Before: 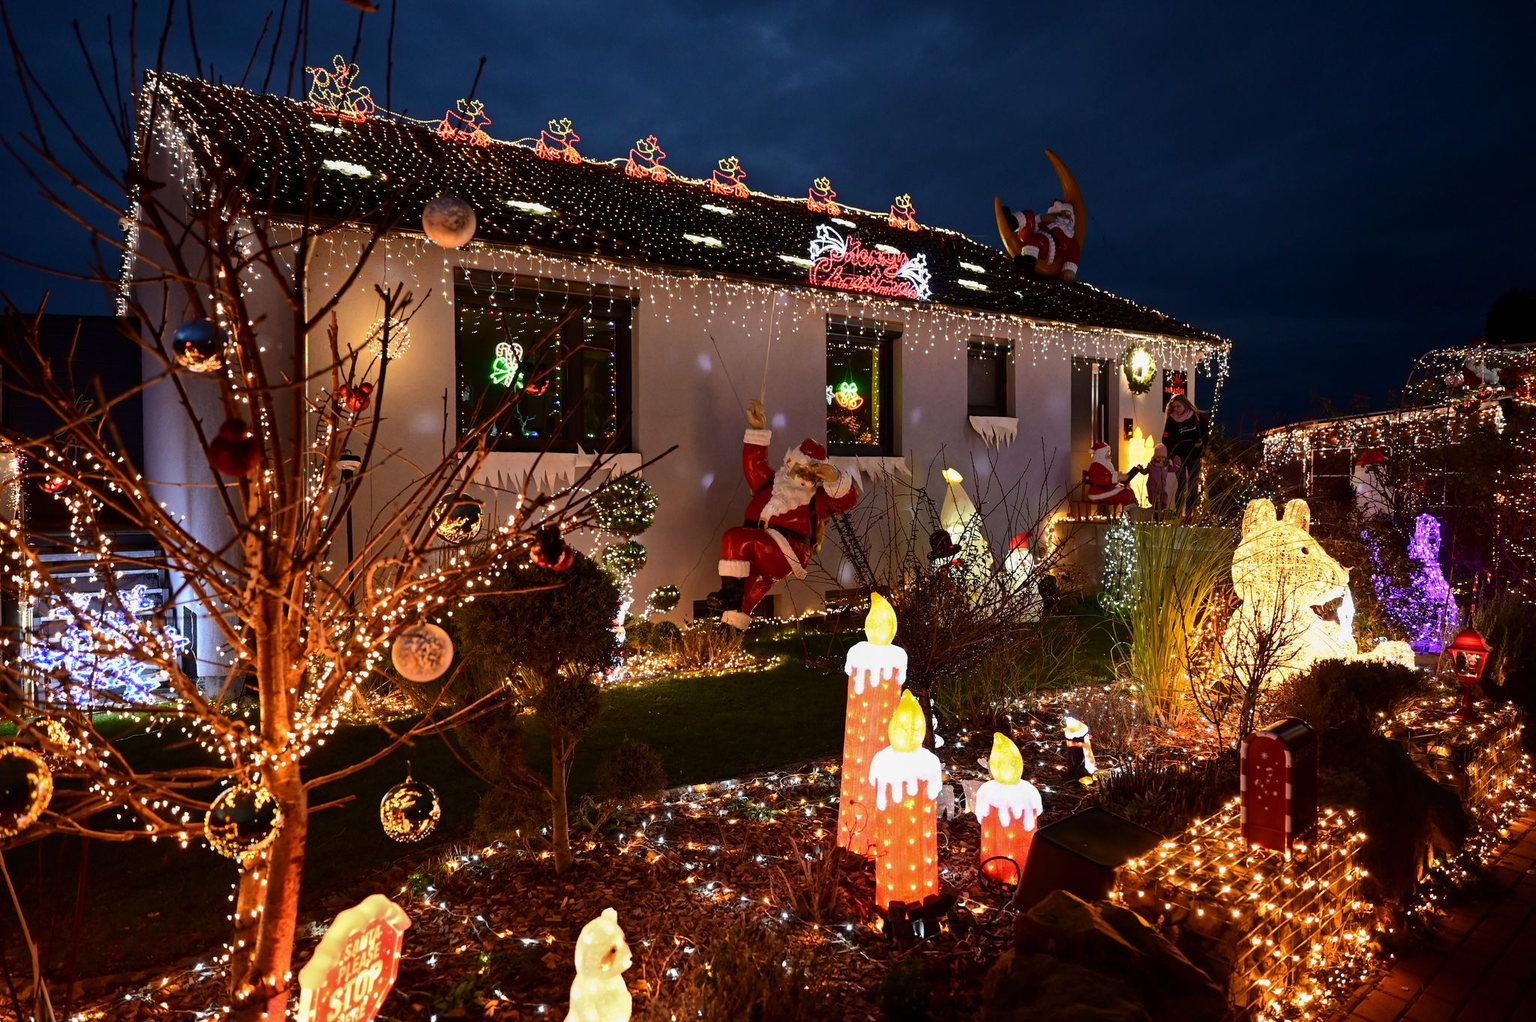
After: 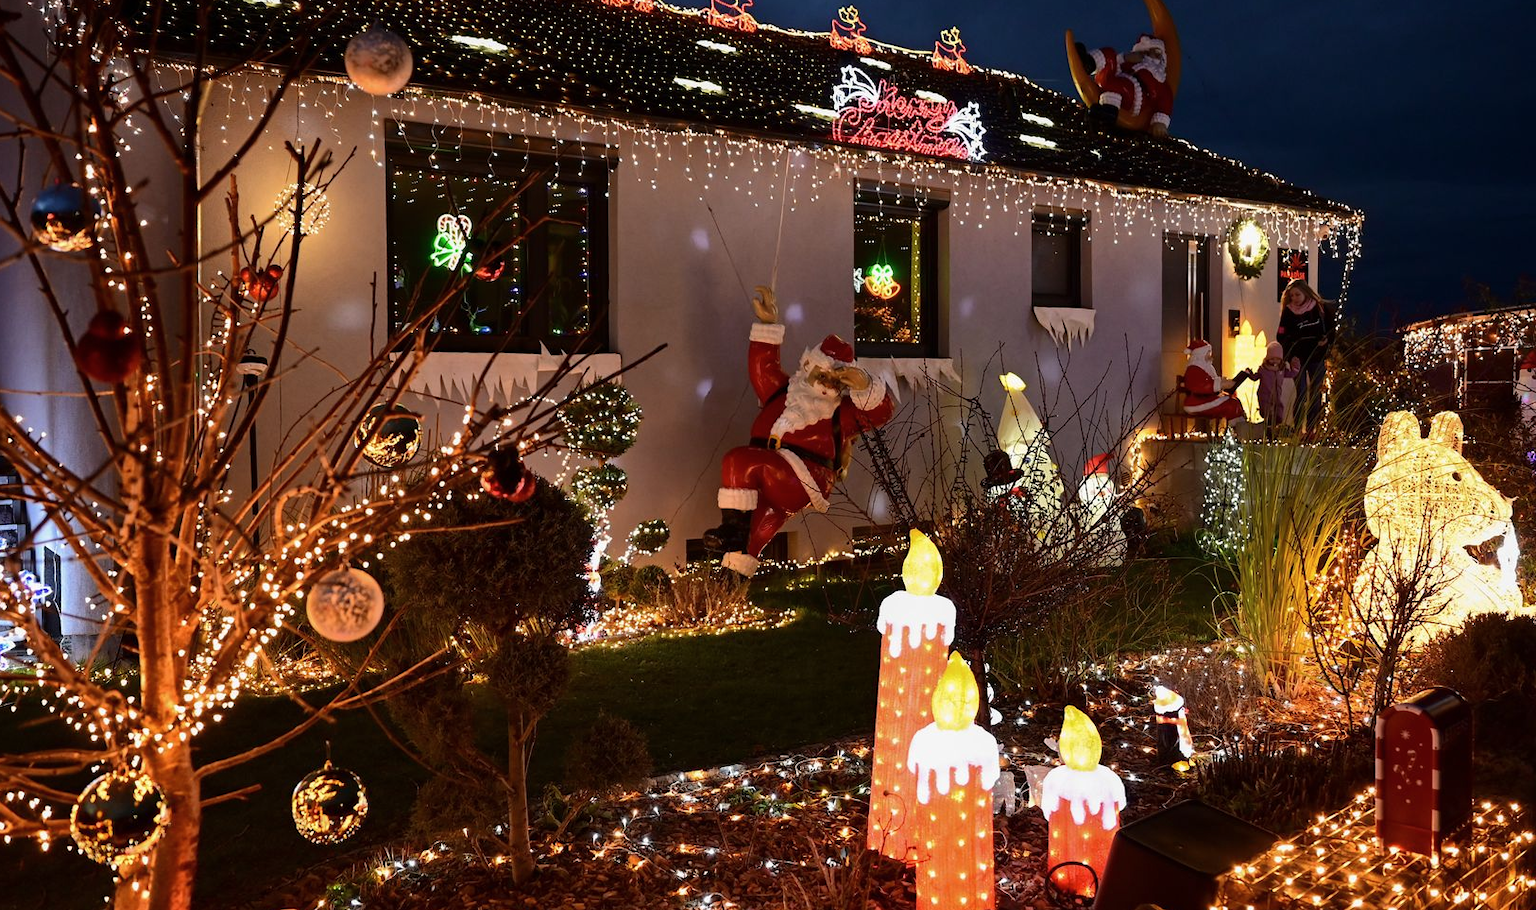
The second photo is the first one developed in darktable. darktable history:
crop: left 9.712%, top 16.928%, right 10.845%, bottom 12.332%
contrast brightness saturation: saturation -0.05
